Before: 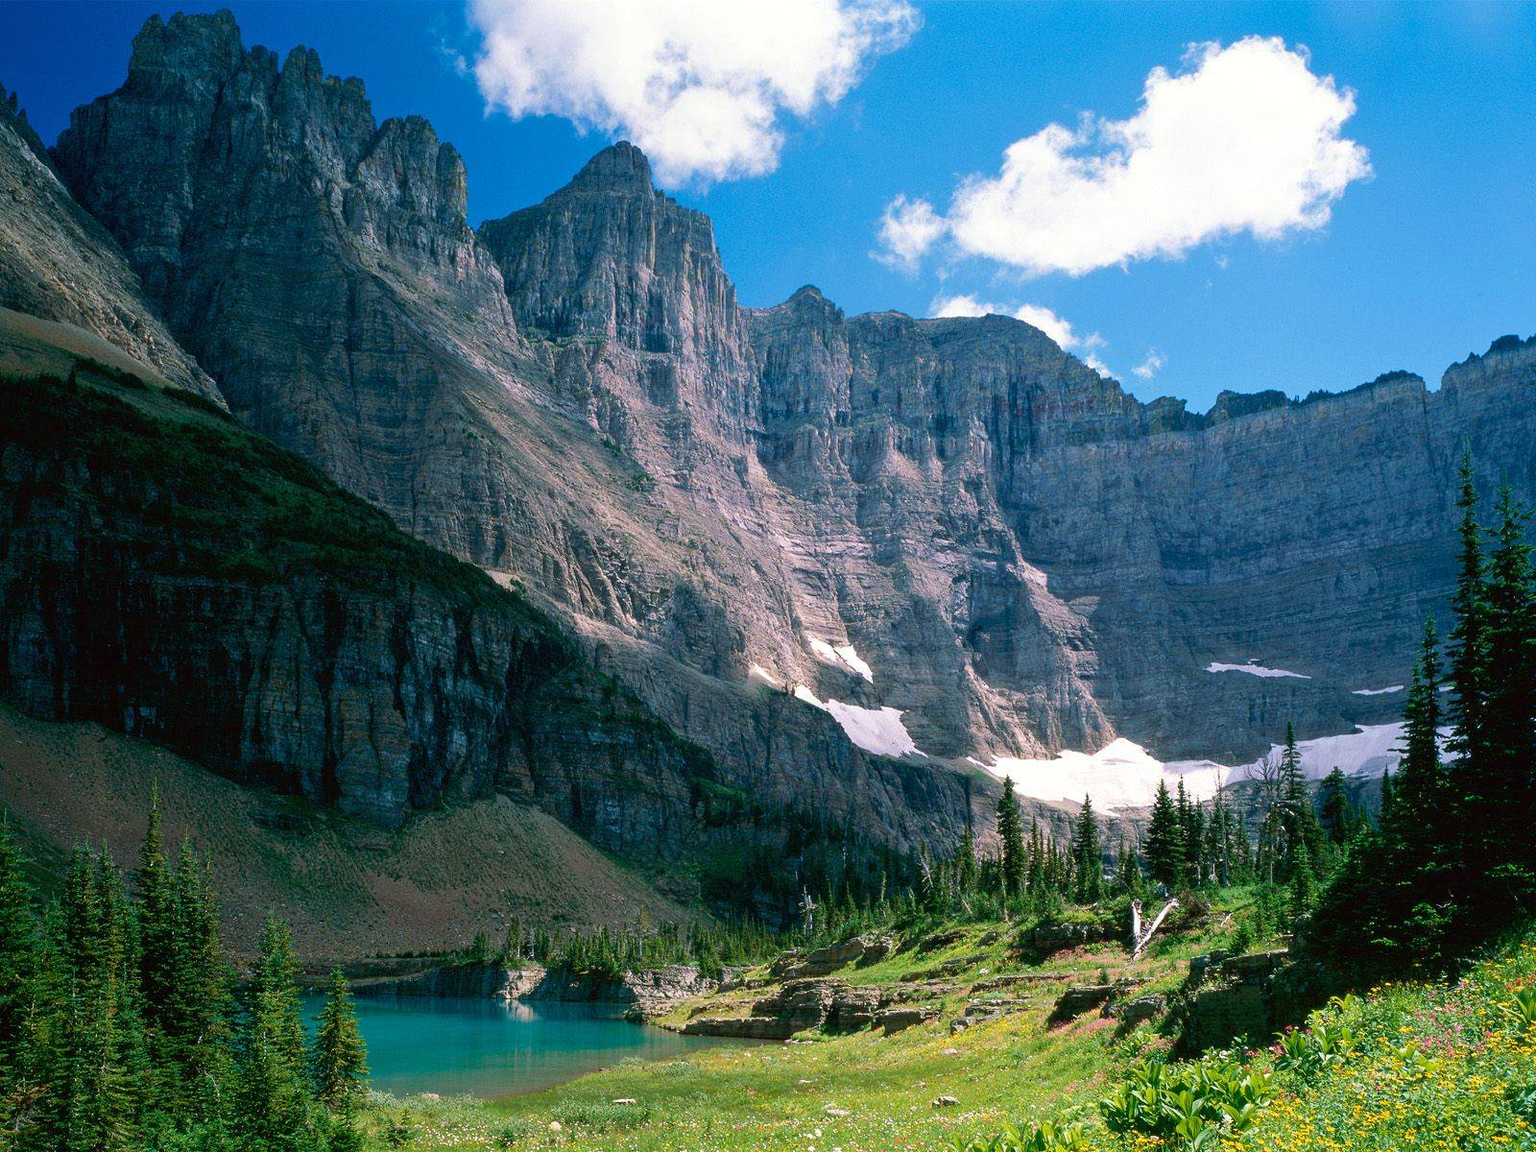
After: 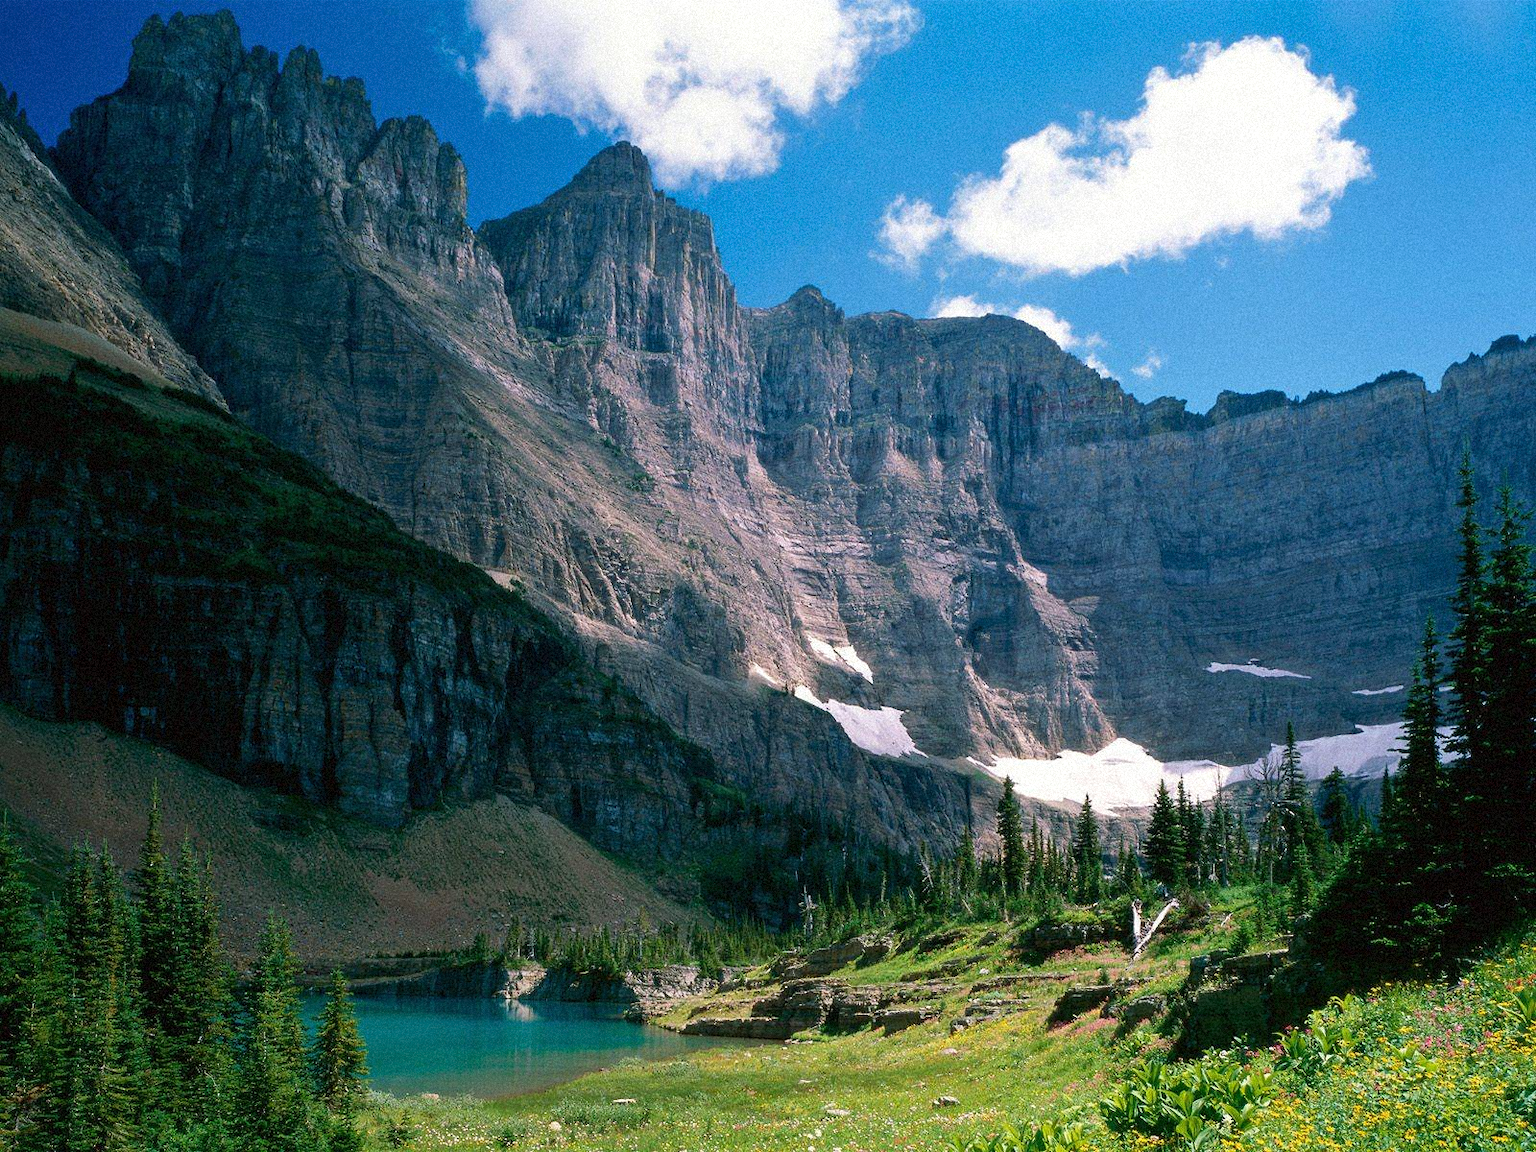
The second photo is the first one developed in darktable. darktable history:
base curve: curves: ch0 [(0, 0) (0.303, 0.277) (1, 1)]
grain: mid-tones bias 0%
